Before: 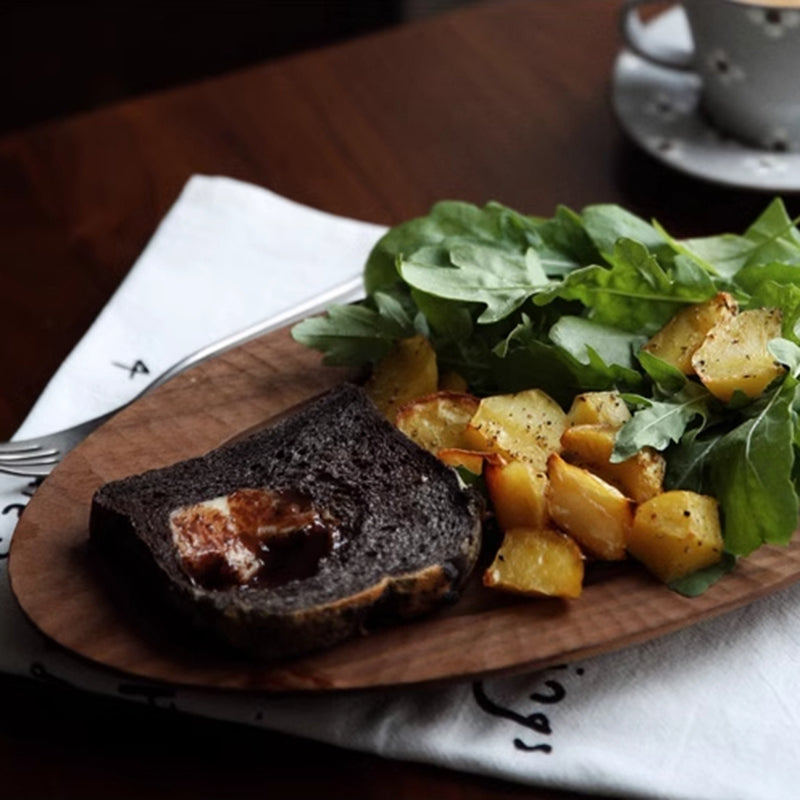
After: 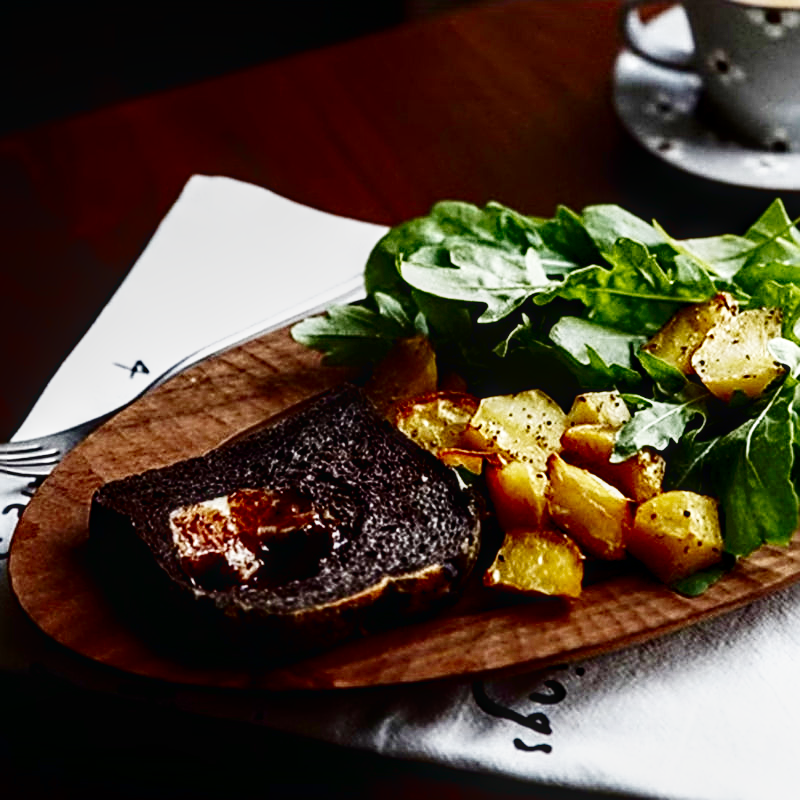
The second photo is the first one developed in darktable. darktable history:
sharpen: radius 2.712, amount 0.667
velvia: on, module defaults
contrast brightness saturation: brightness -0.502
local contrast: detail 130%
base curve: curves: ch0 [(0, 0.003) (0.001, 0.002) (0.006, 0.004) (0.02, 0.022) (0.048, 0.086) (0.094, 0.234) (0.162, 0.431) (0.258, 0.629) (0.385, 0.8) (0.548, 0.918) (0.751, 0.988) (1, 1)], preserve colors none
